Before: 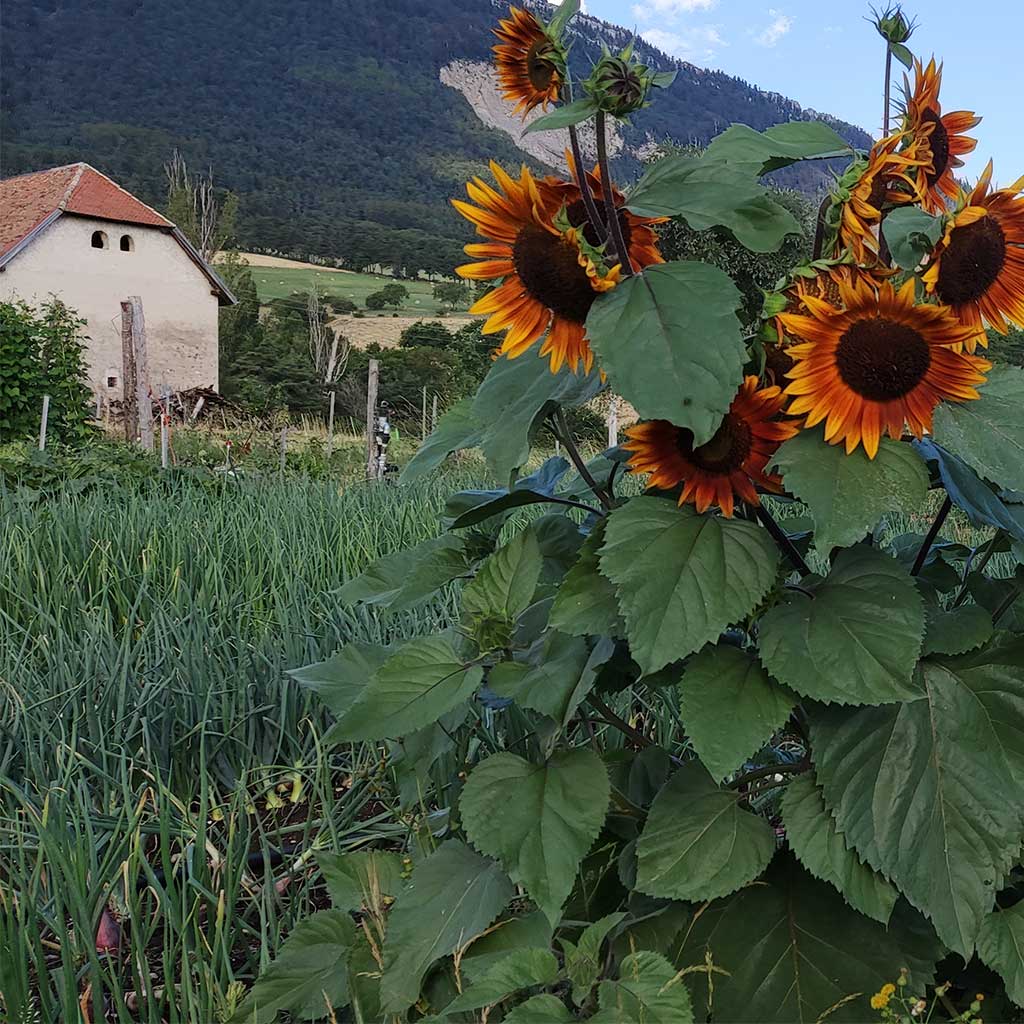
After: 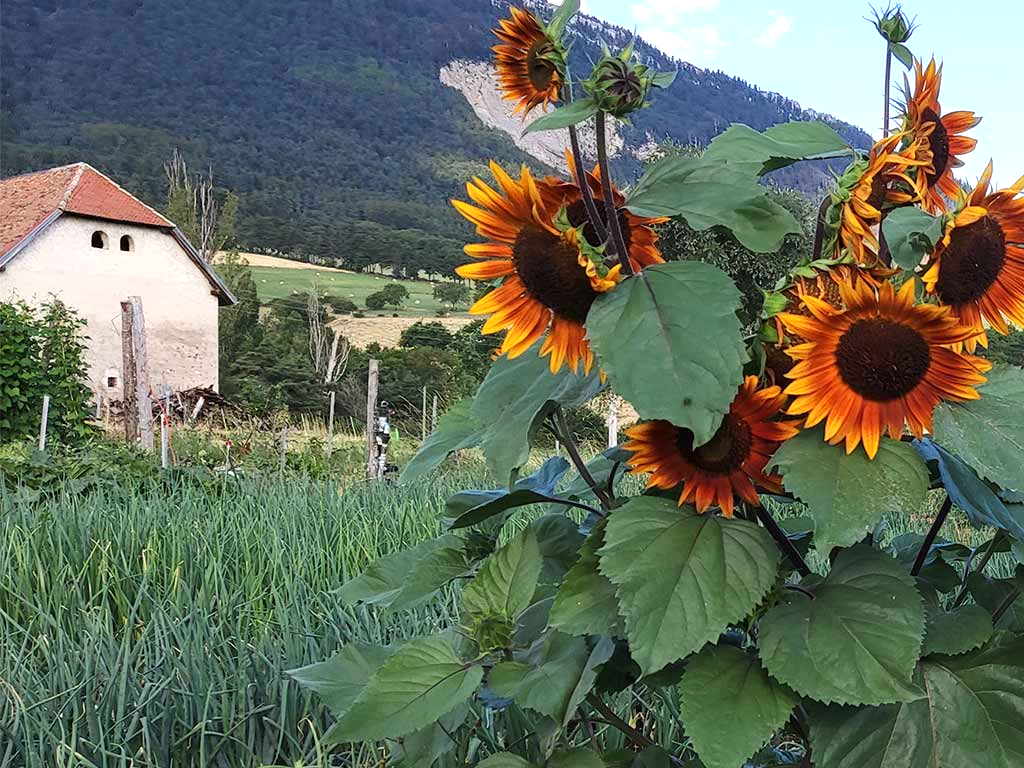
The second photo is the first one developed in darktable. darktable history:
crop: bottom 24.992%
exposure: exposure 0.74 EV, compensate highlight preservation false
